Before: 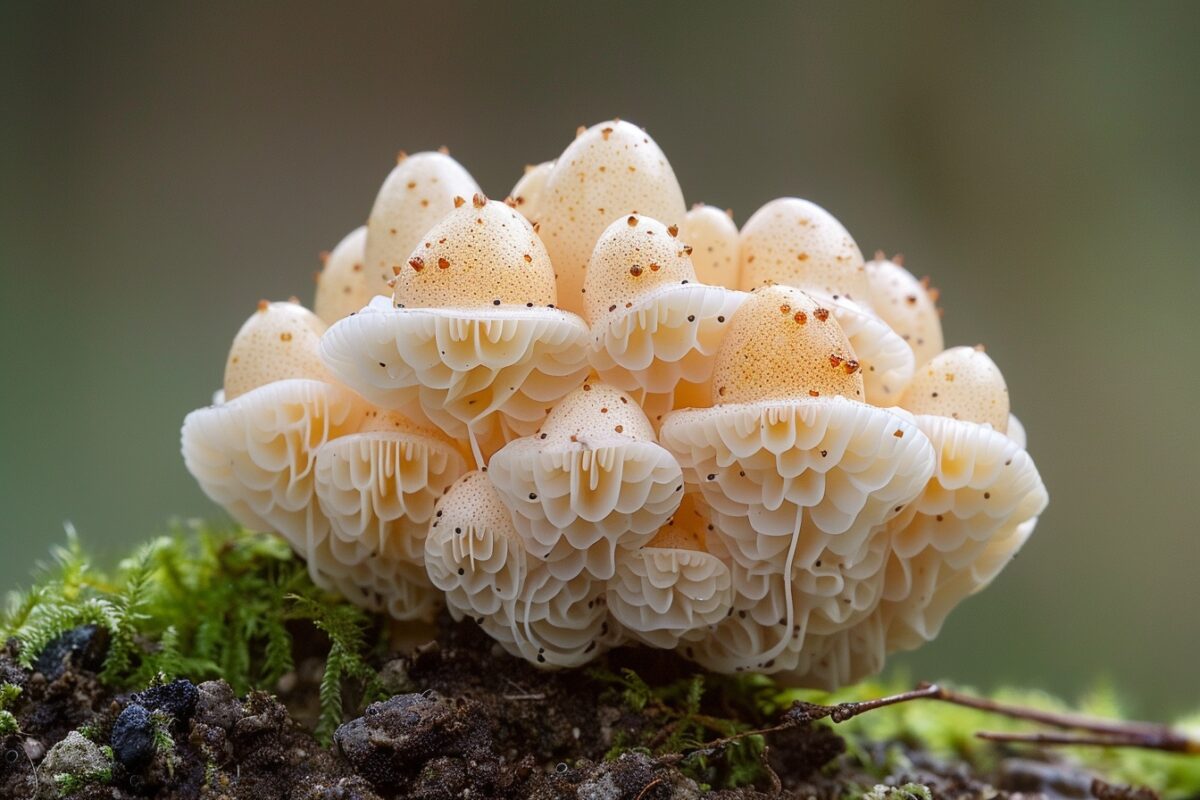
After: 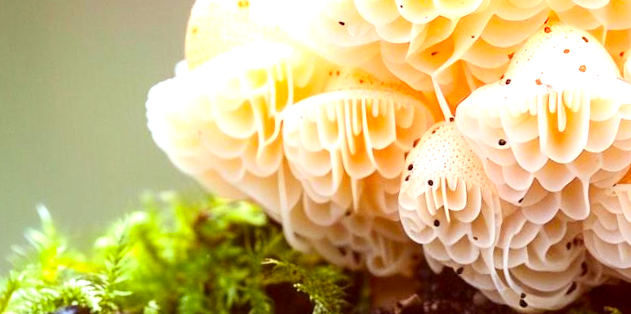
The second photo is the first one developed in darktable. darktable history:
rotate and perspective: rotation -4.57°, crop left 0.054, crop right 0.944, crop top 0.087, crop bottom 0.914
rgb levels: mode RGB, independent channels, levels [[0, 0.474, 1], [0, 0.5, 1], [0, 0.5, 1]]
contrast brightness saturation: contrast 0.16, saturation 0.32
crop: top 44.483%, right 43.593%, bottom 12.892%
exposure: exposure 1.5 EV, compensate highlight preservation false
